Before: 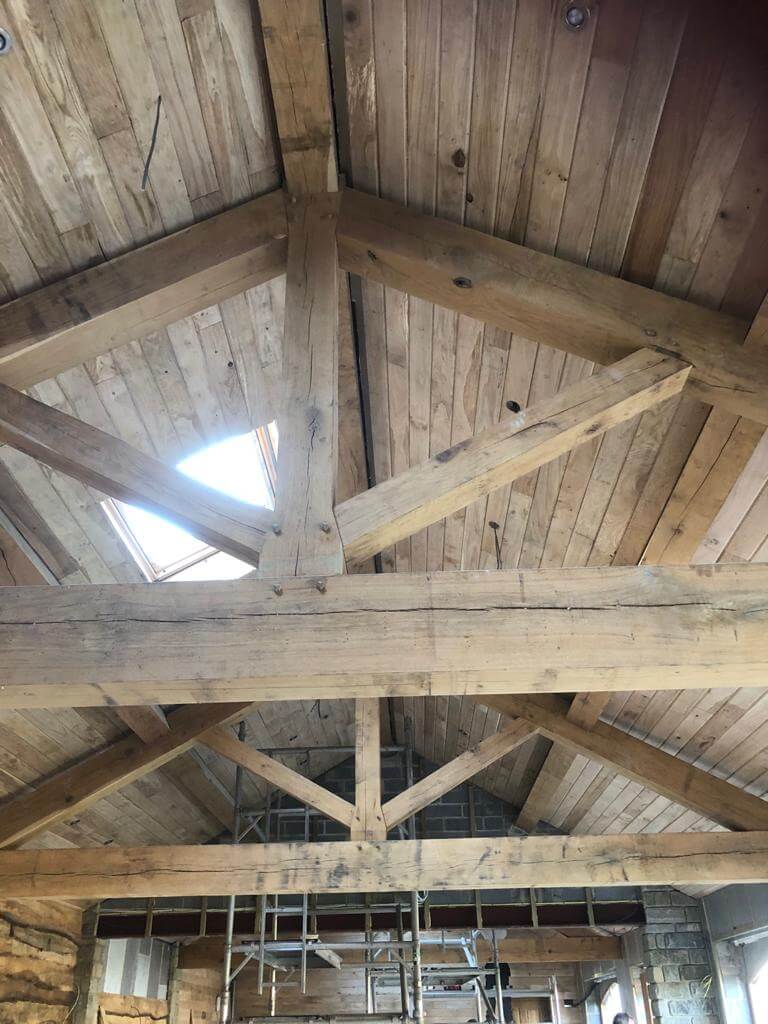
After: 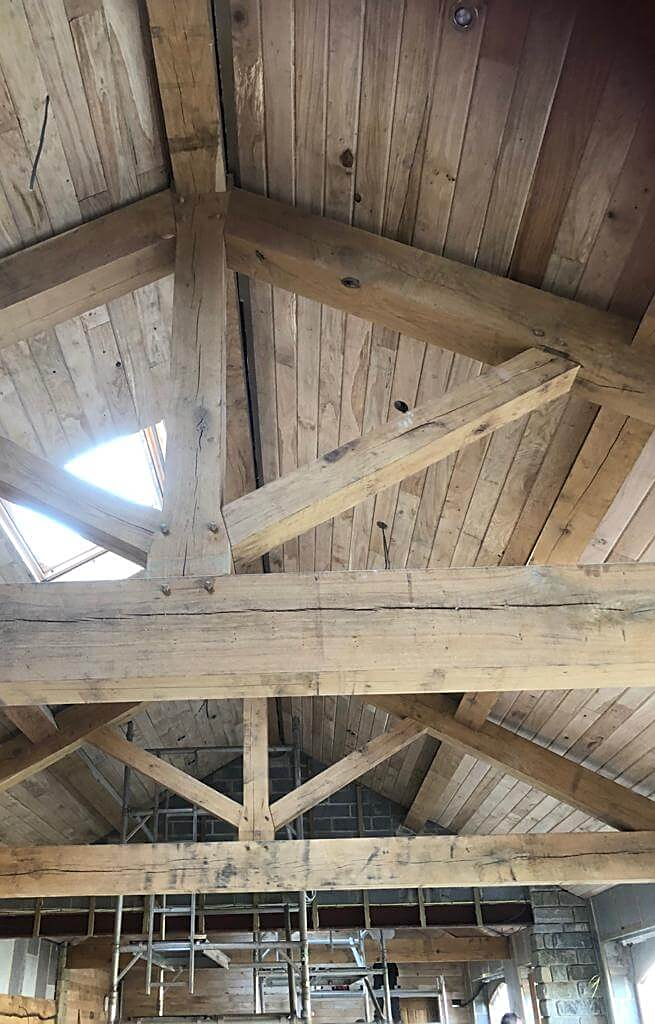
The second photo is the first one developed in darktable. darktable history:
sharpen: on, module defaults
crop and rotate: left 14.584%
